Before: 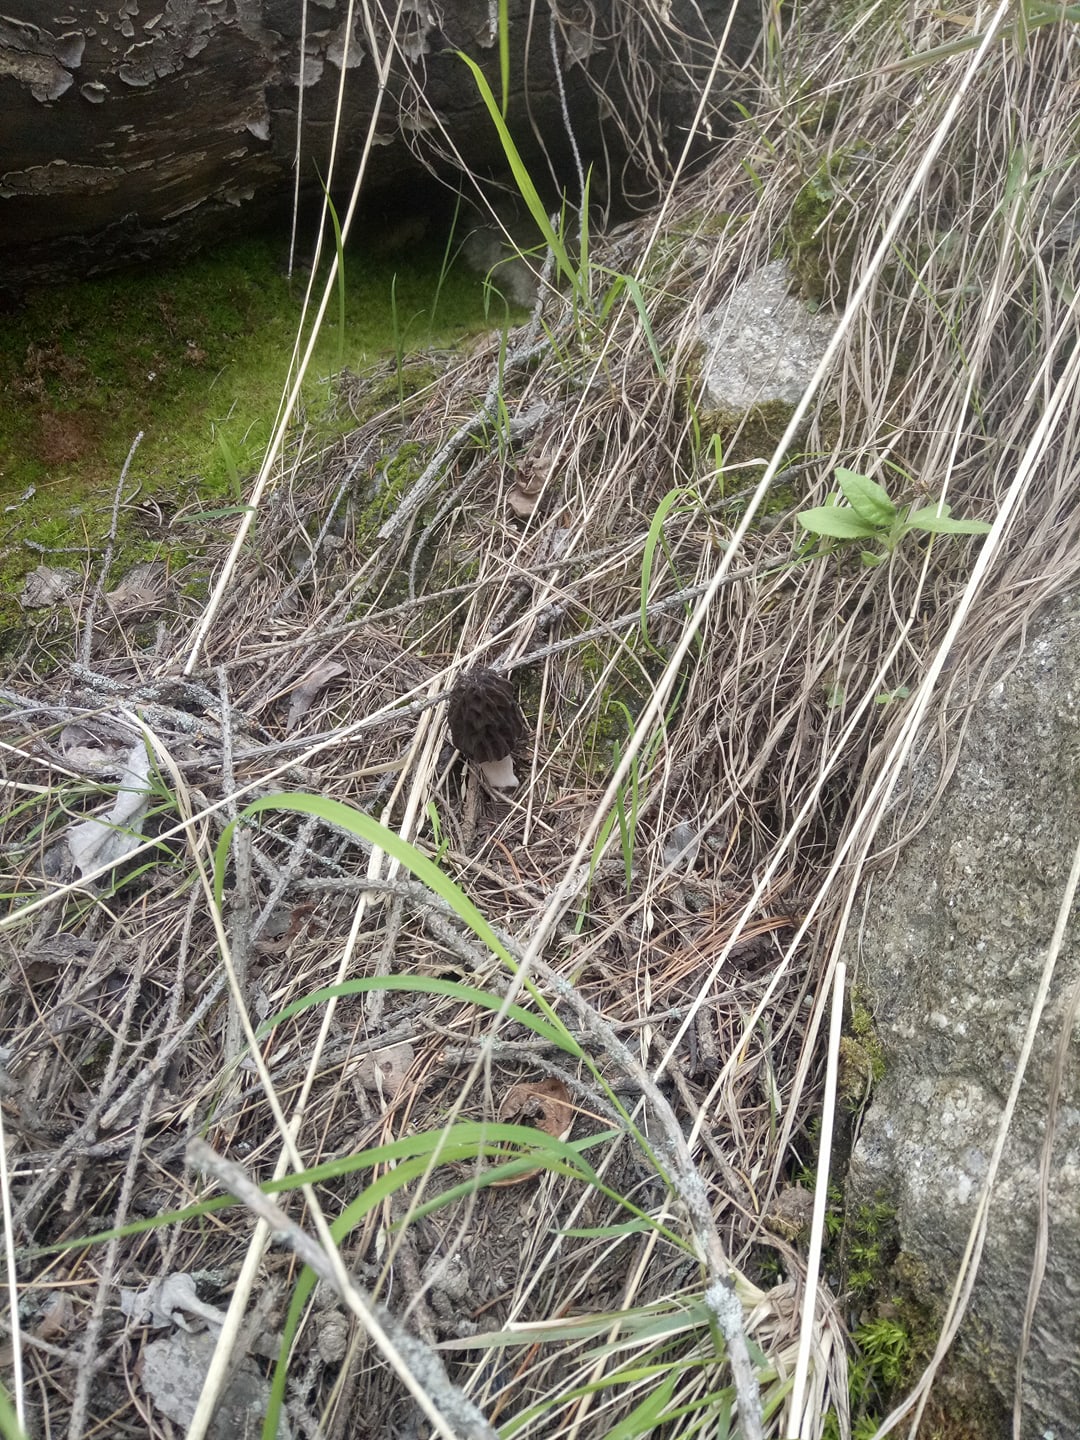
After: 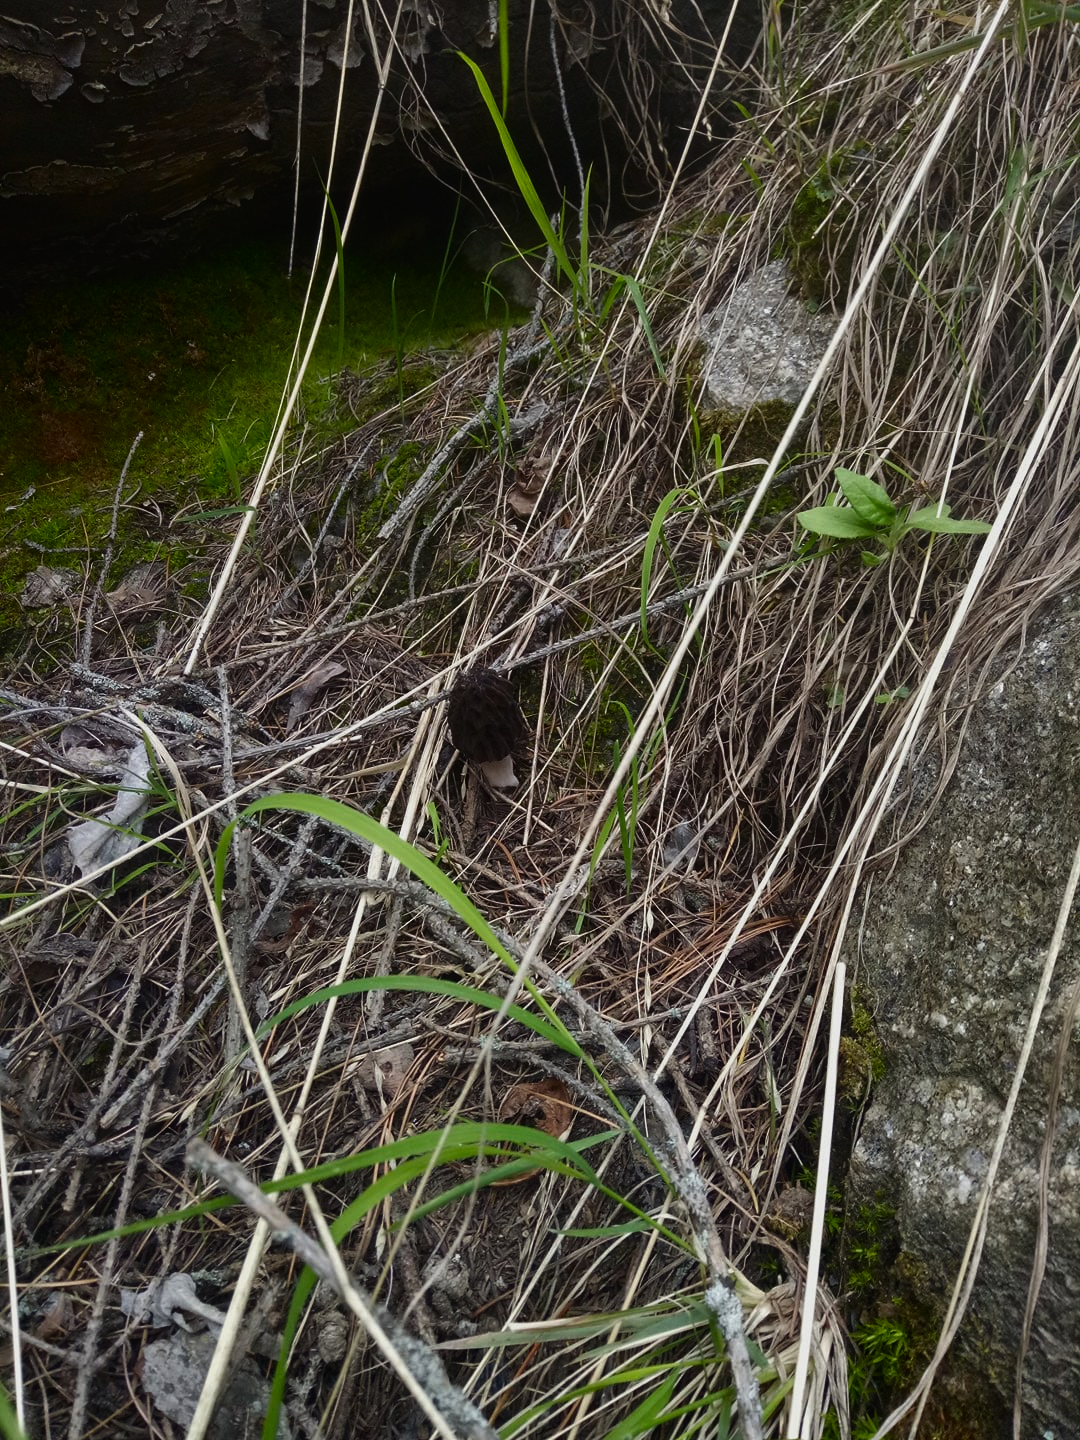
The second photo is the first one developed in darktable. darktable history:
exposure: black level correction -0.03, compensate highlight preservation false
lowpass: radius 0.1, contrast 0.85, saturation 1.1, unbound 0
contrast brightness saturation: contrast 0.09, brightness -0.59, saturation 0.17
rgb levels: levels [[0.029, 0.461, 0.922], [0, 0.5, 1], [0, 0.5, 1]]
